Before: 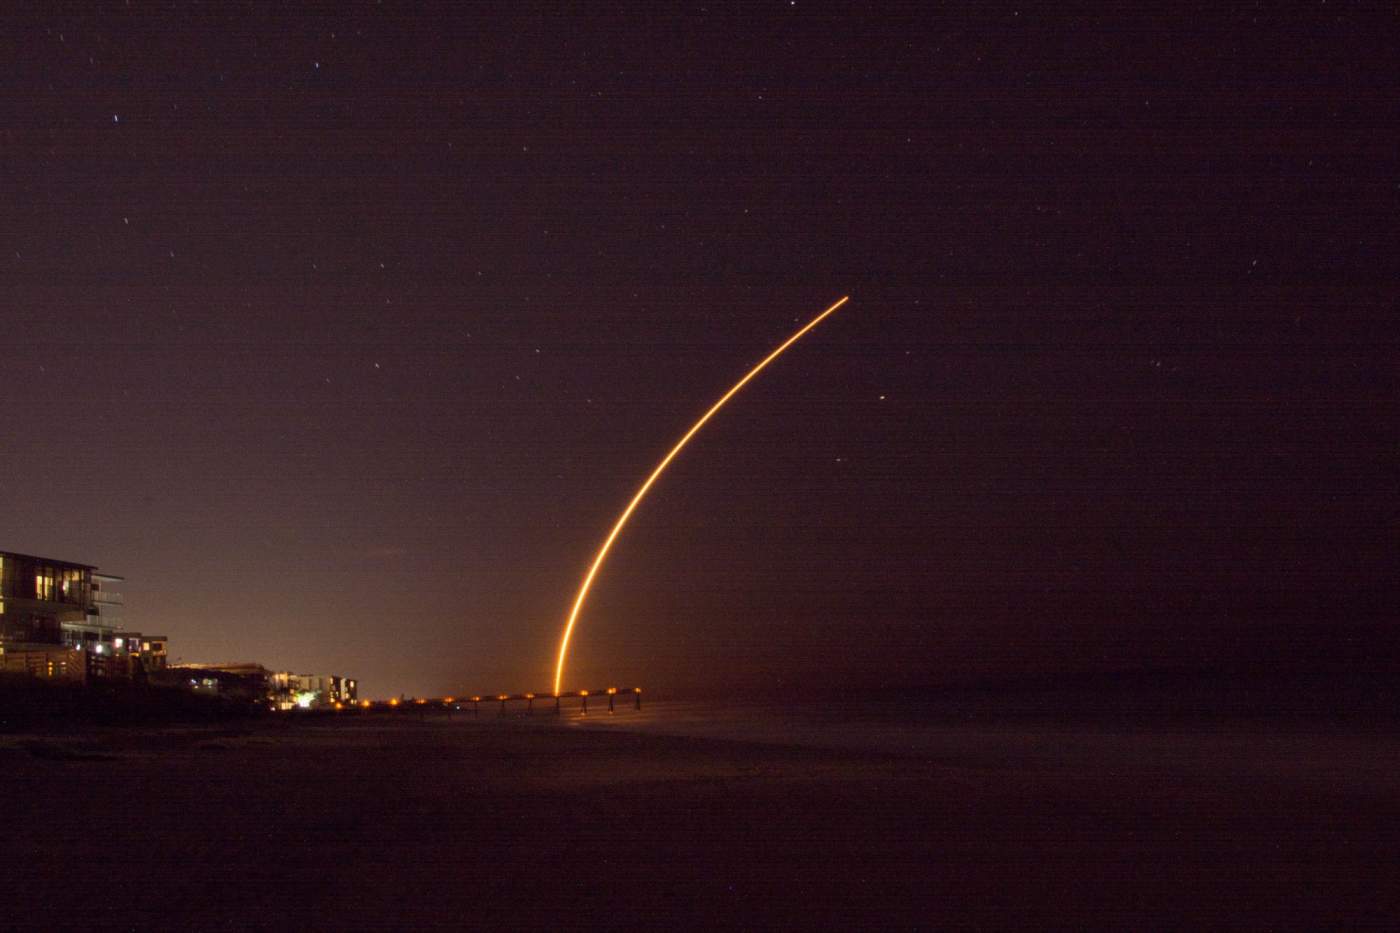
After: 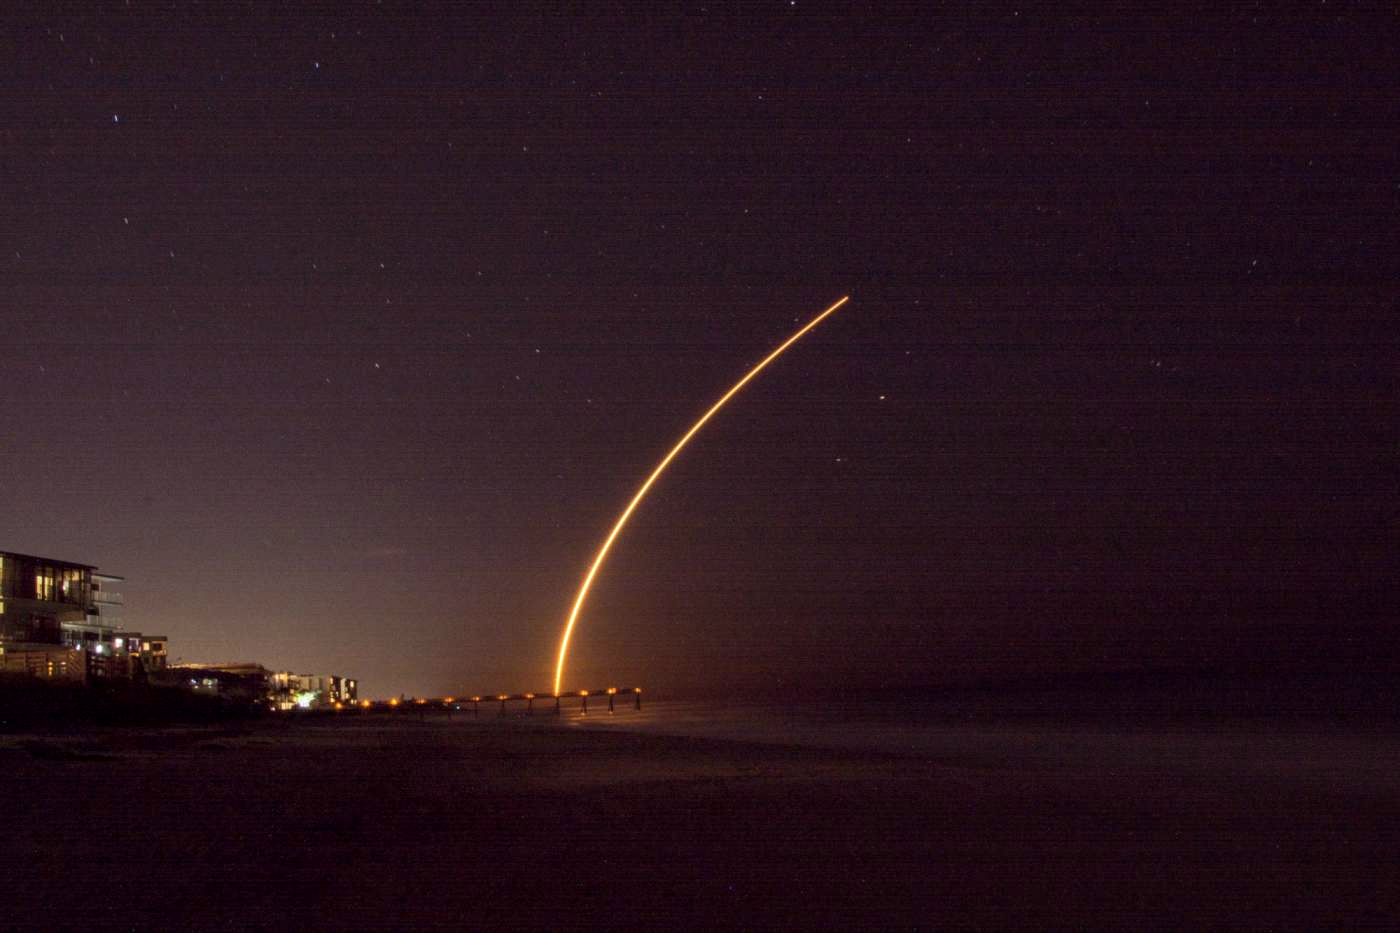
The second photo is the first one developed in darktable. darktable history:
local contrast: detail 130%
white balance: red 0.967, blue 1.049
